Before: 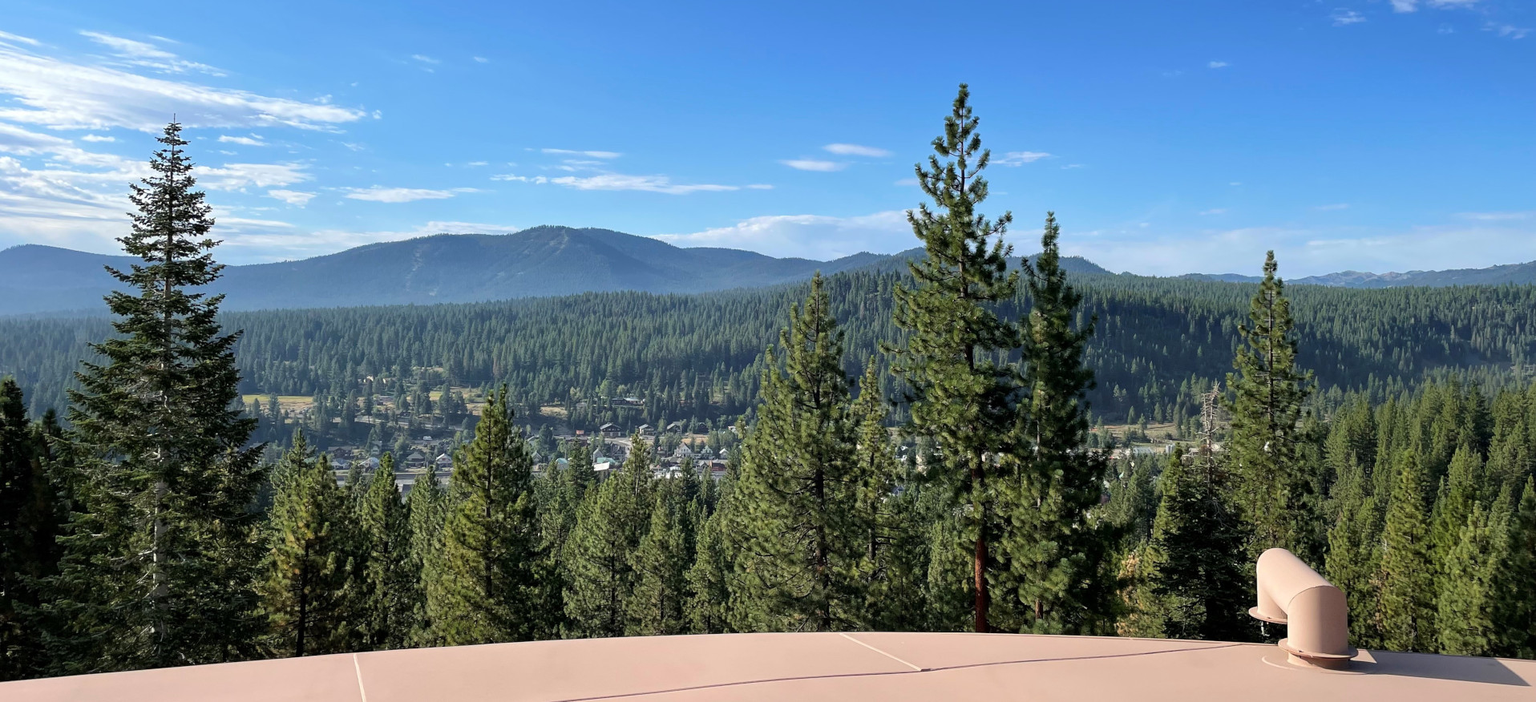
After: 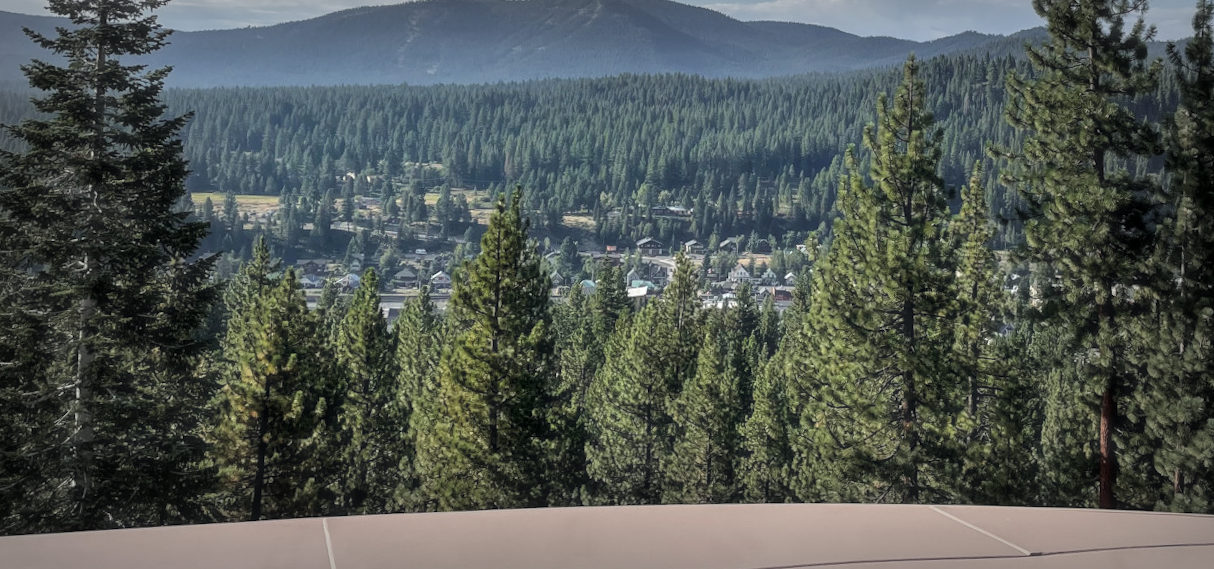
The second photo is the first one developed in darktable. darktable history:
crop and rotate: angle -1.24°, left 3.669%, top 31.941%, right 29.951%
vignetting: fall-off start 52.44%, automatic ratio true, width/height ratio 1.318, shape 0.217, unbound false
local contrast: on, module defaults
haze removal: strength -0.106, compatibility mode true, adaptive false
